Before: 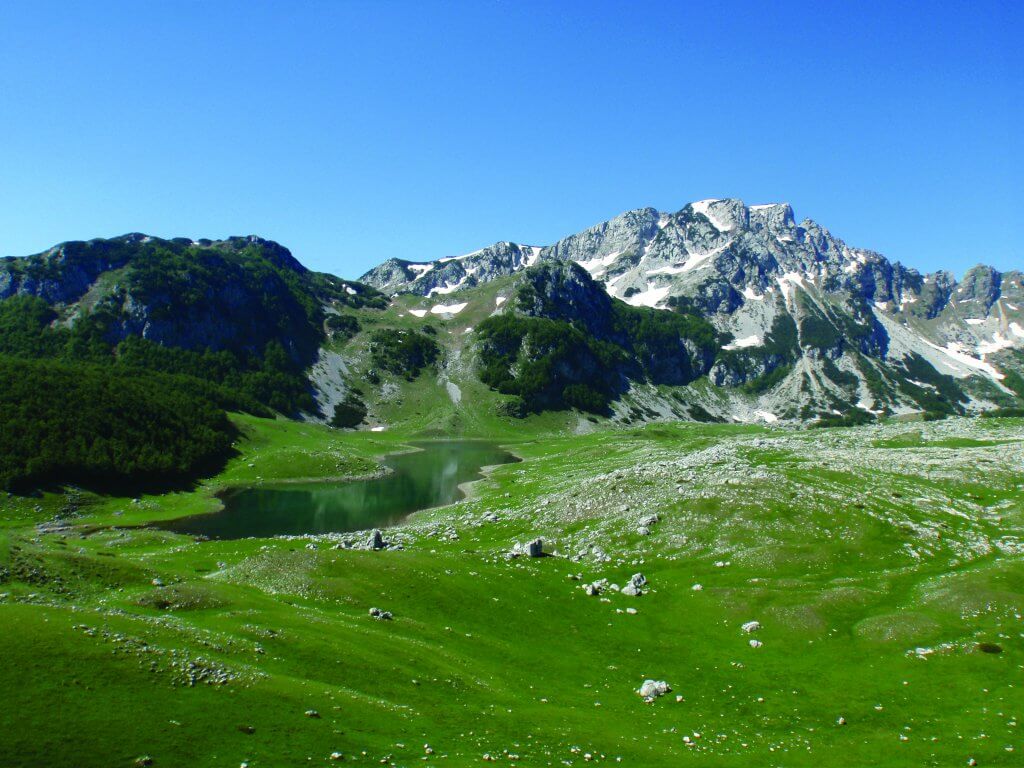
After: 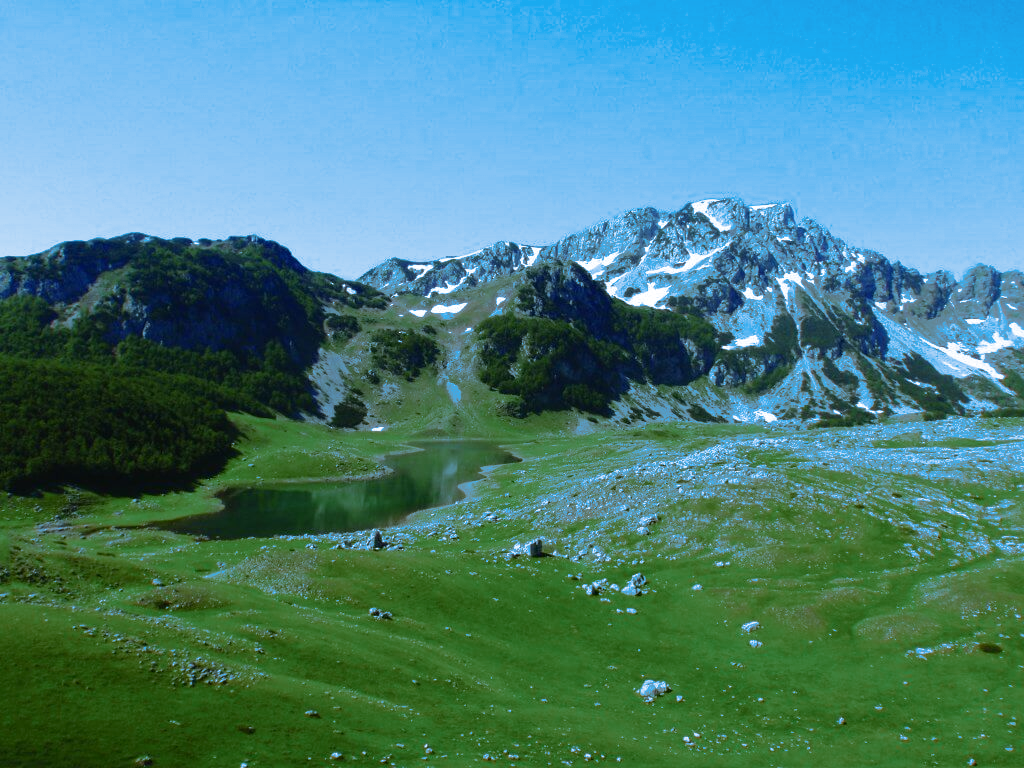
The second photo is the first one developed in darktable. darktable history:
tone equalizer: on, module defaults
split-toning: shadows › hue 220°, shadows › saturation 0.64, highlights › hue 220°, highlights › saturation 0.64, balance 0, compress 5.22%
